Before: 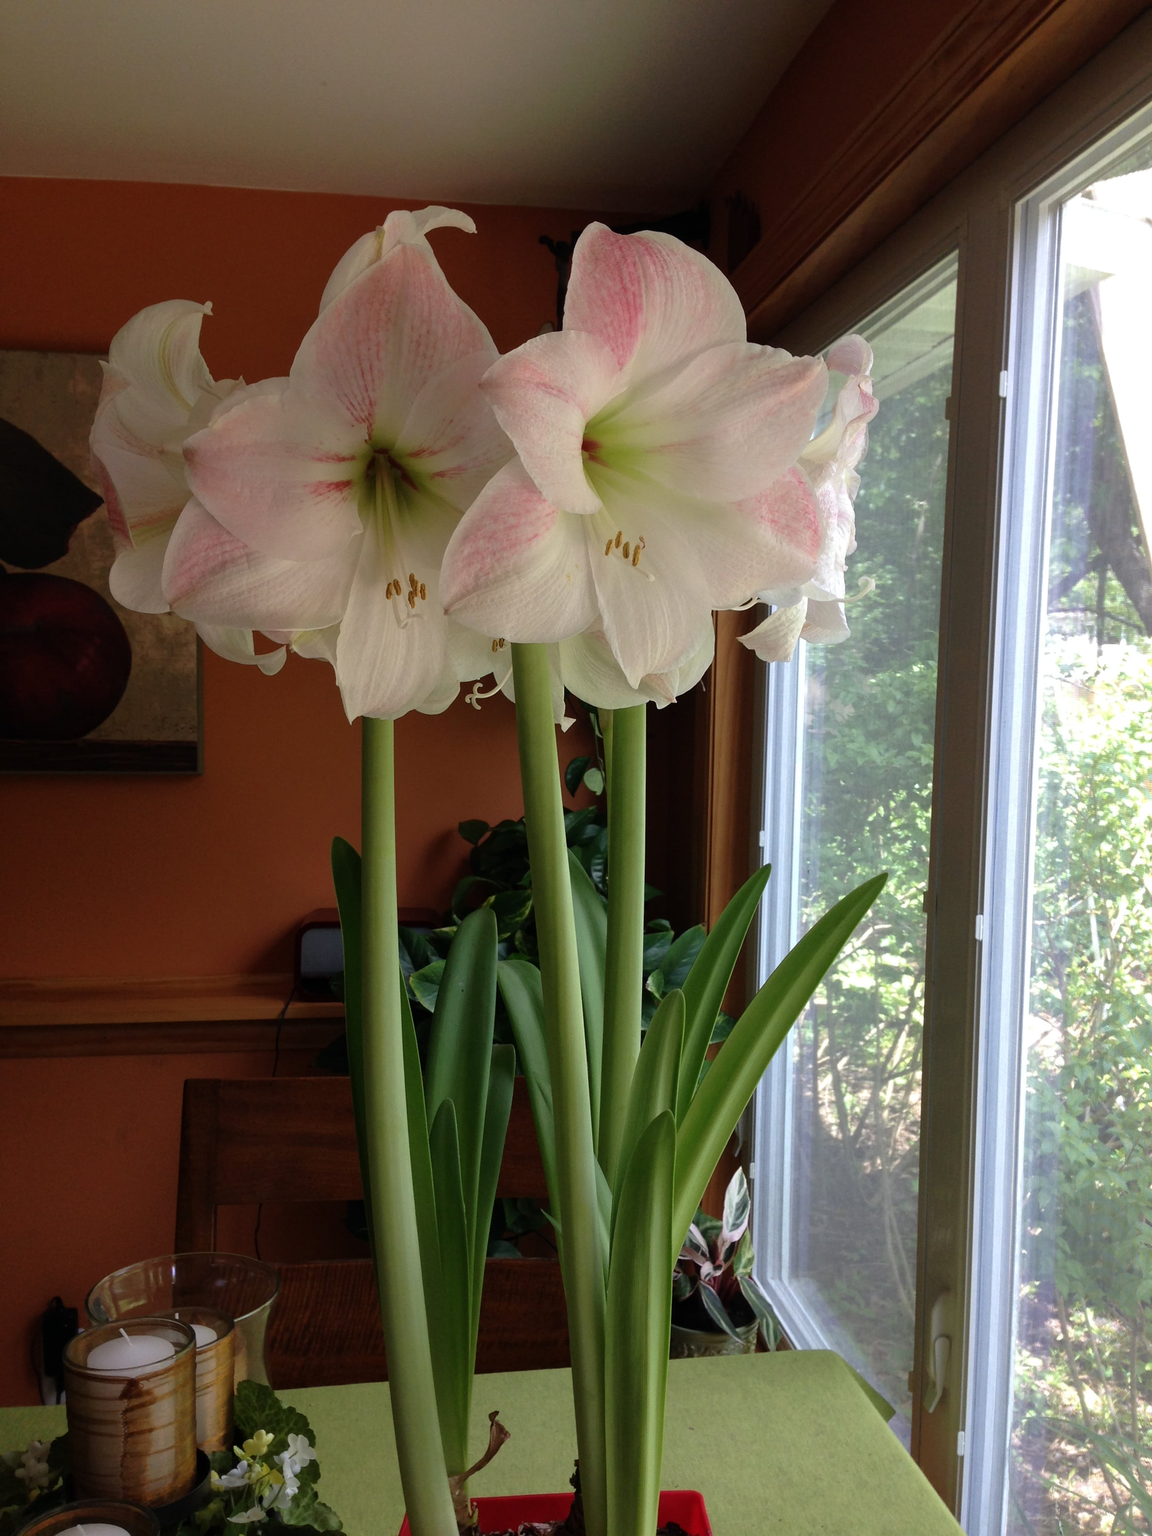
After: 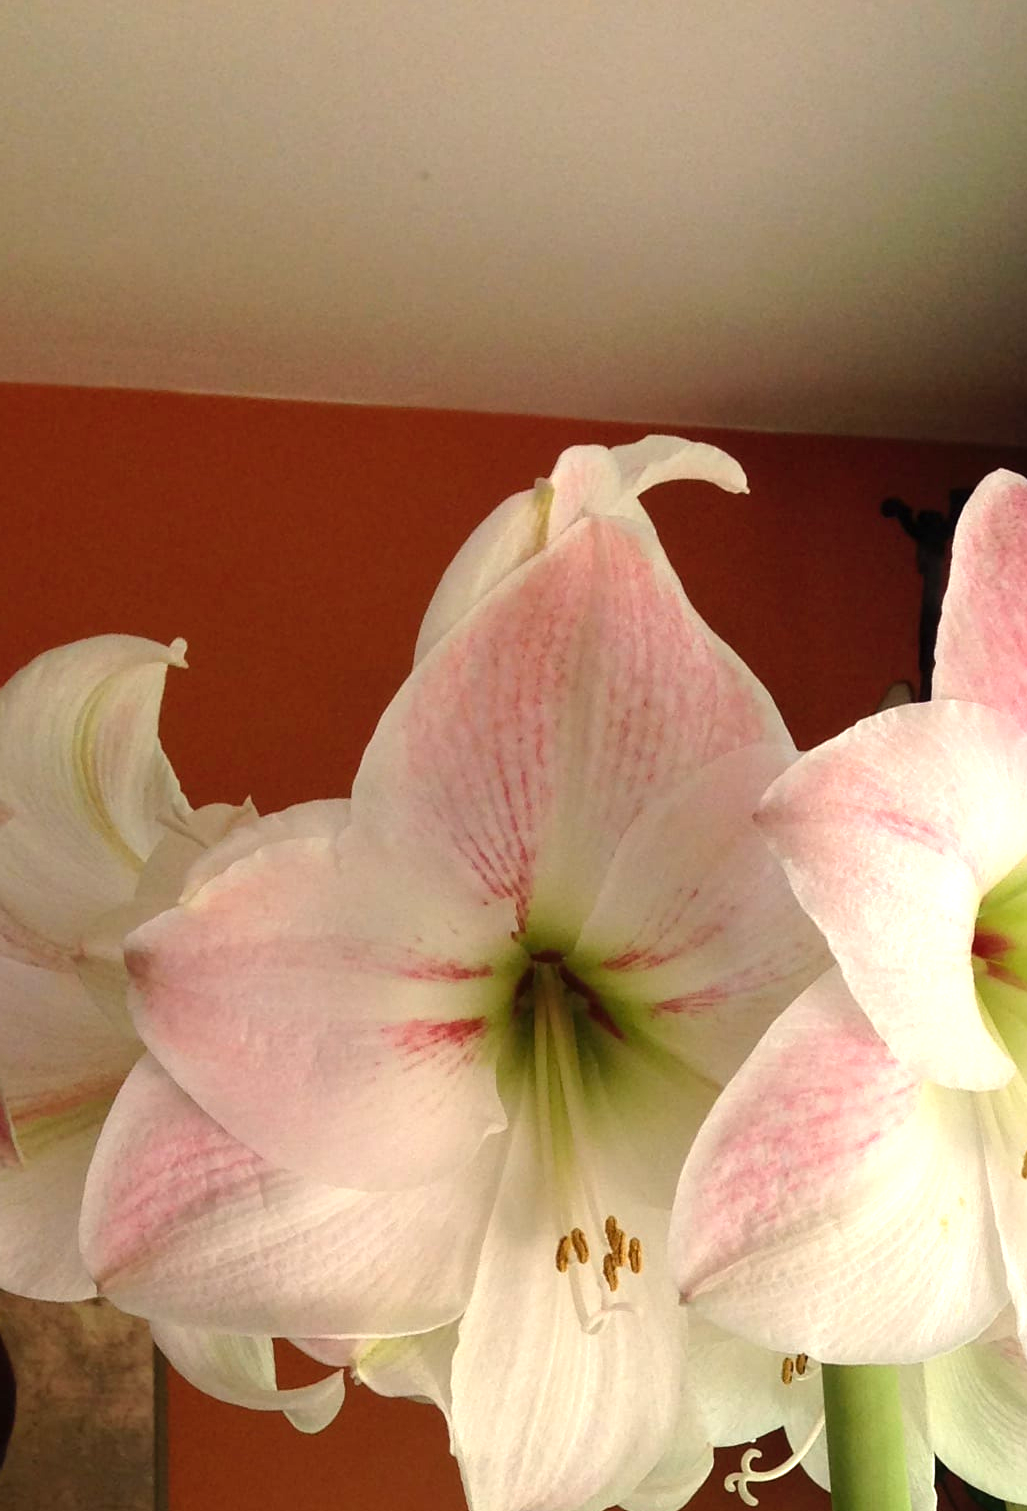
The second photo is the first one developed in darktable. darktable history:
crop and rotate: left 10.817%, top 0.062%, right 47.194%, bottom 53.626%
levels: levels [0, 0.352, 0.703]
